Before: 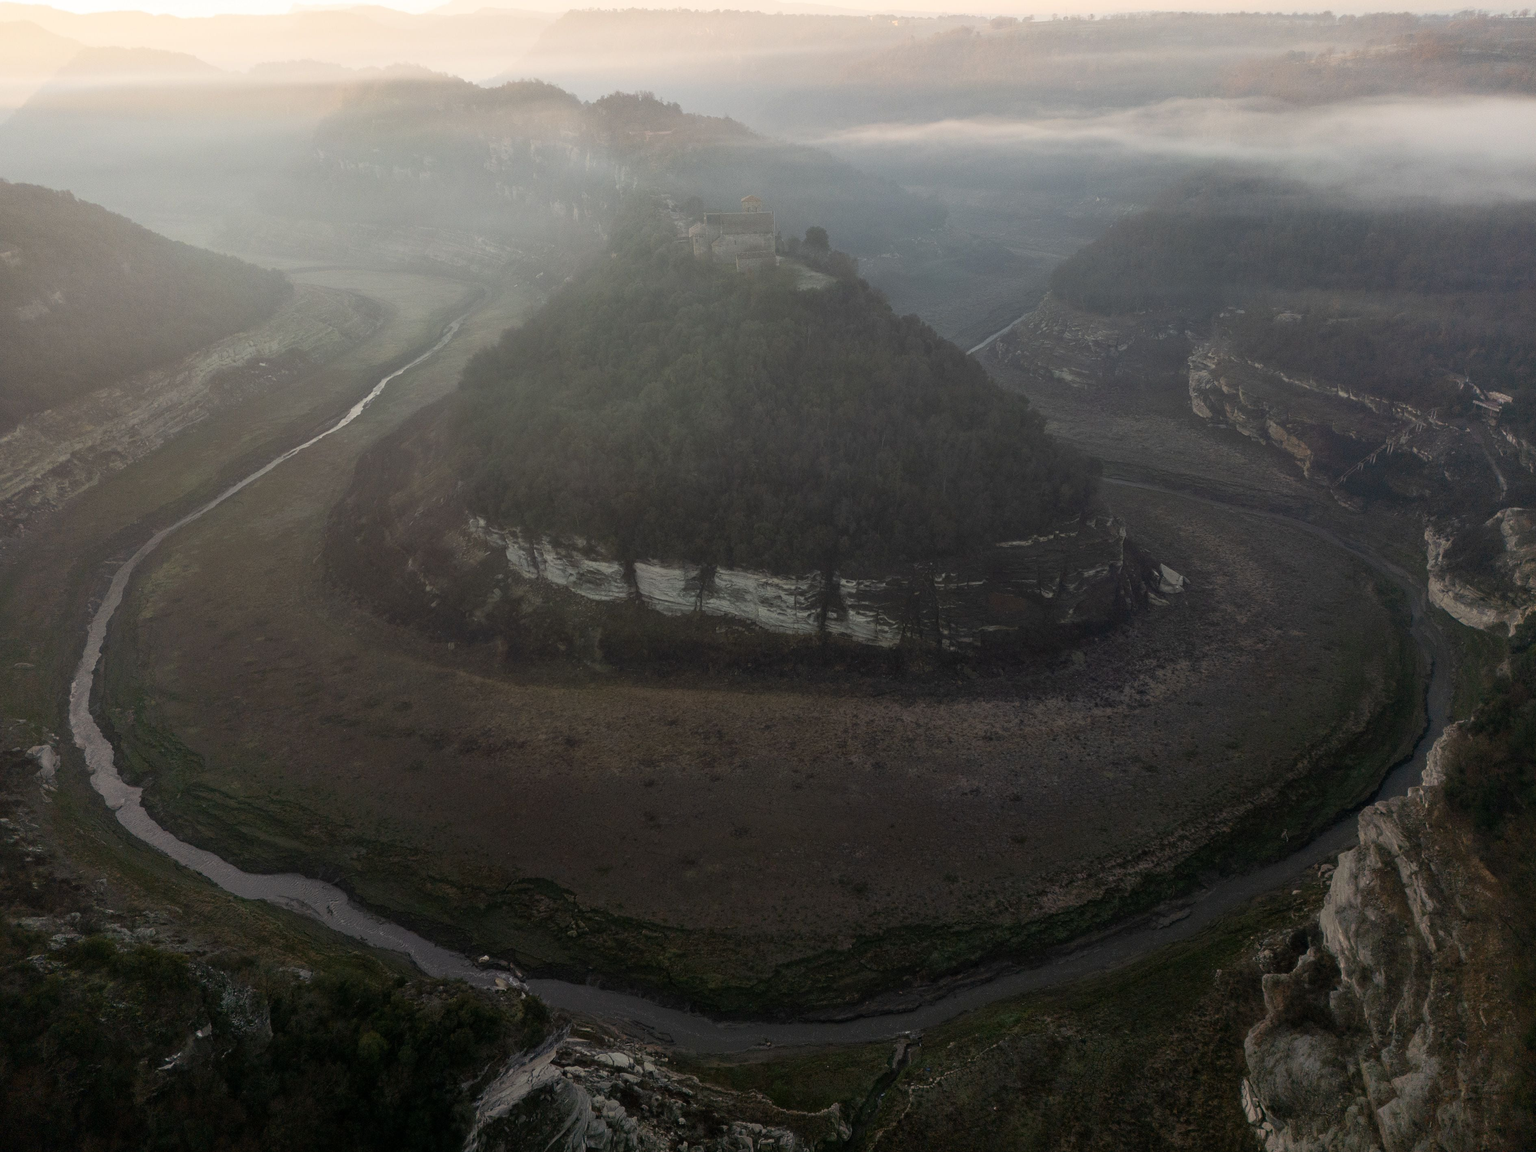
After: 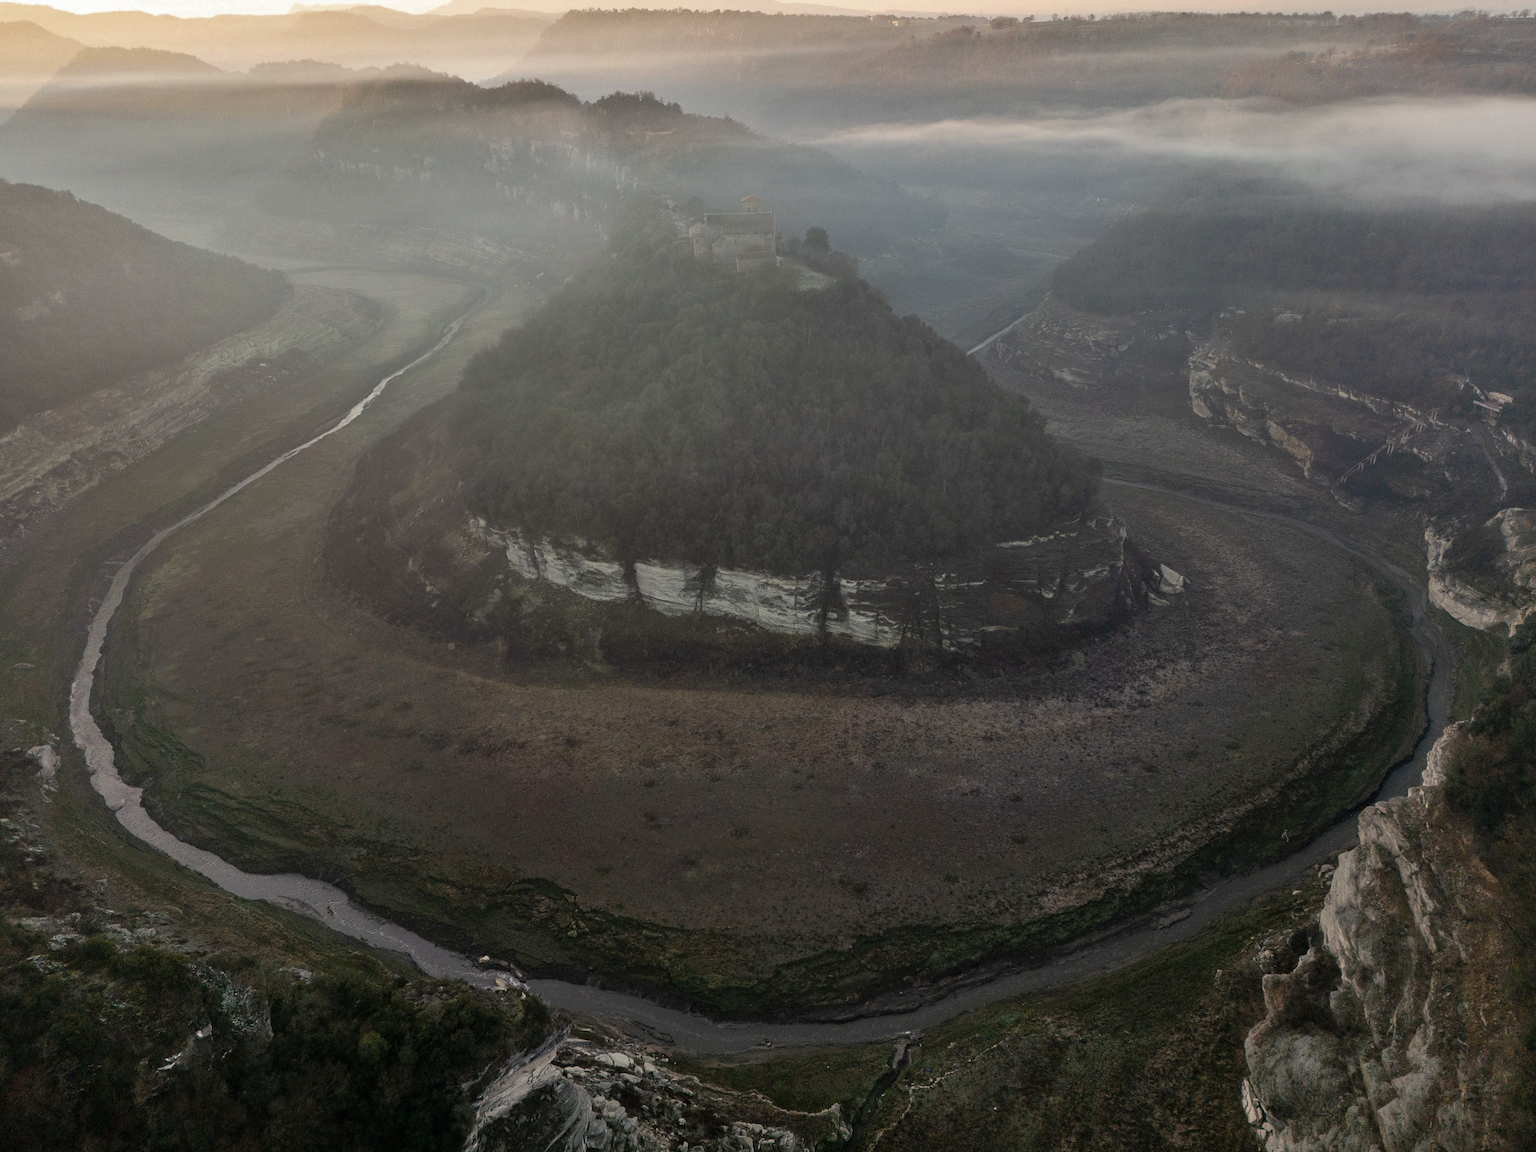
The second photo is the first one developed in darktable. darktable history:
shadows and highlights: radius 106.75, shadows 41.05, highlights -72.26, low approximation 0.01, soften with gaussian
